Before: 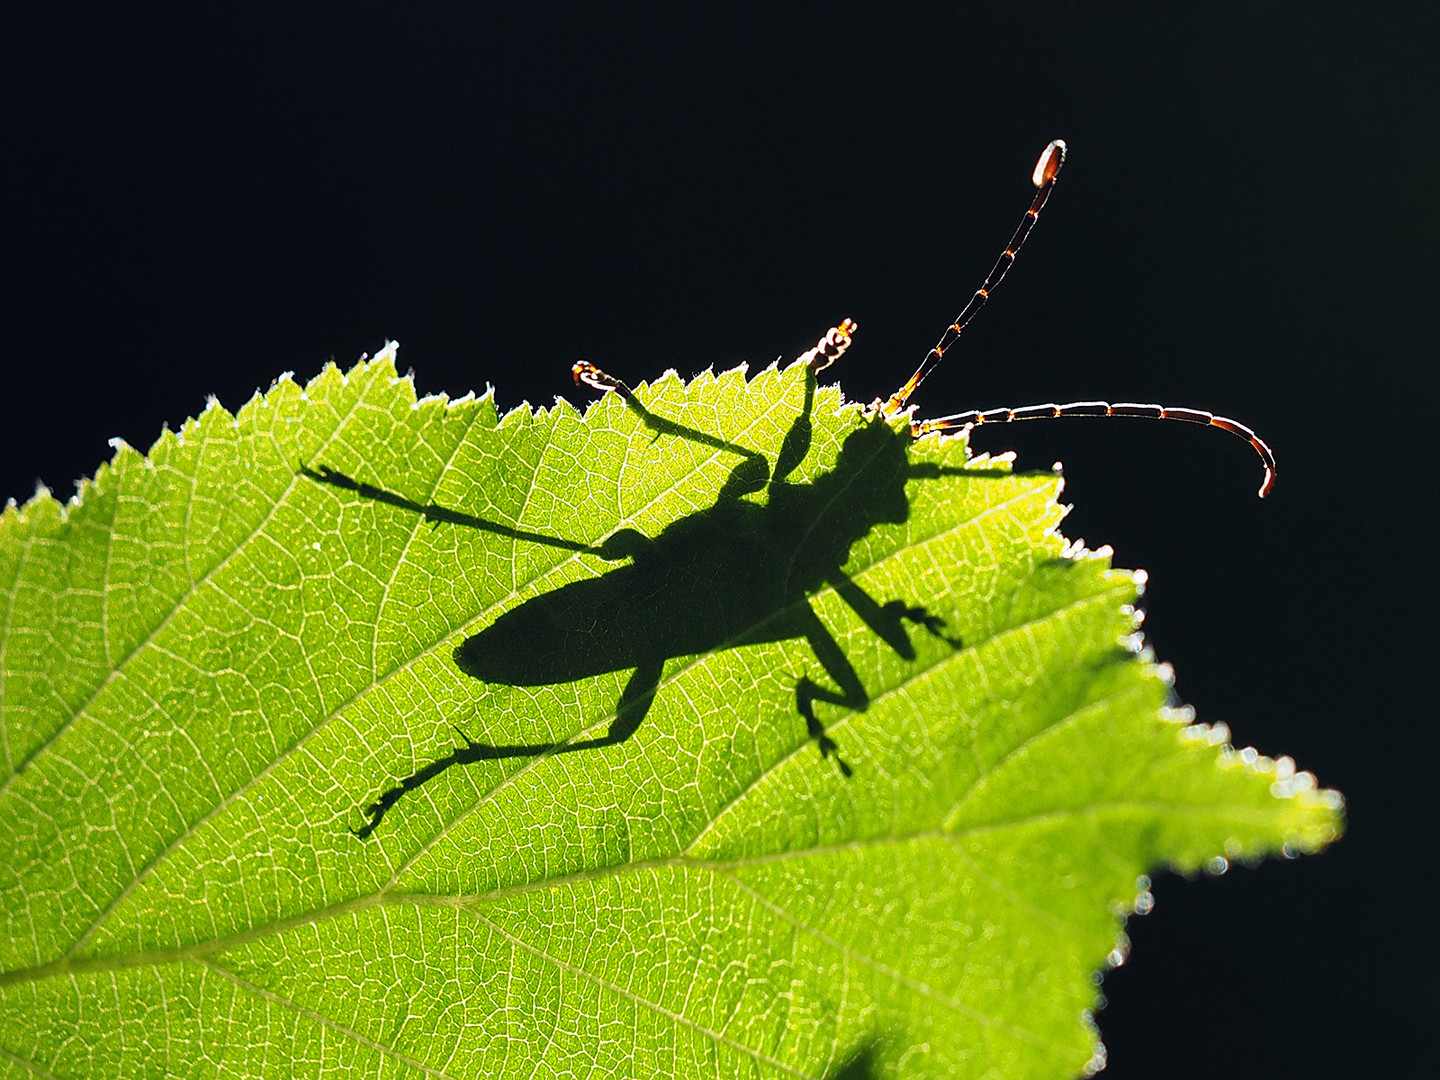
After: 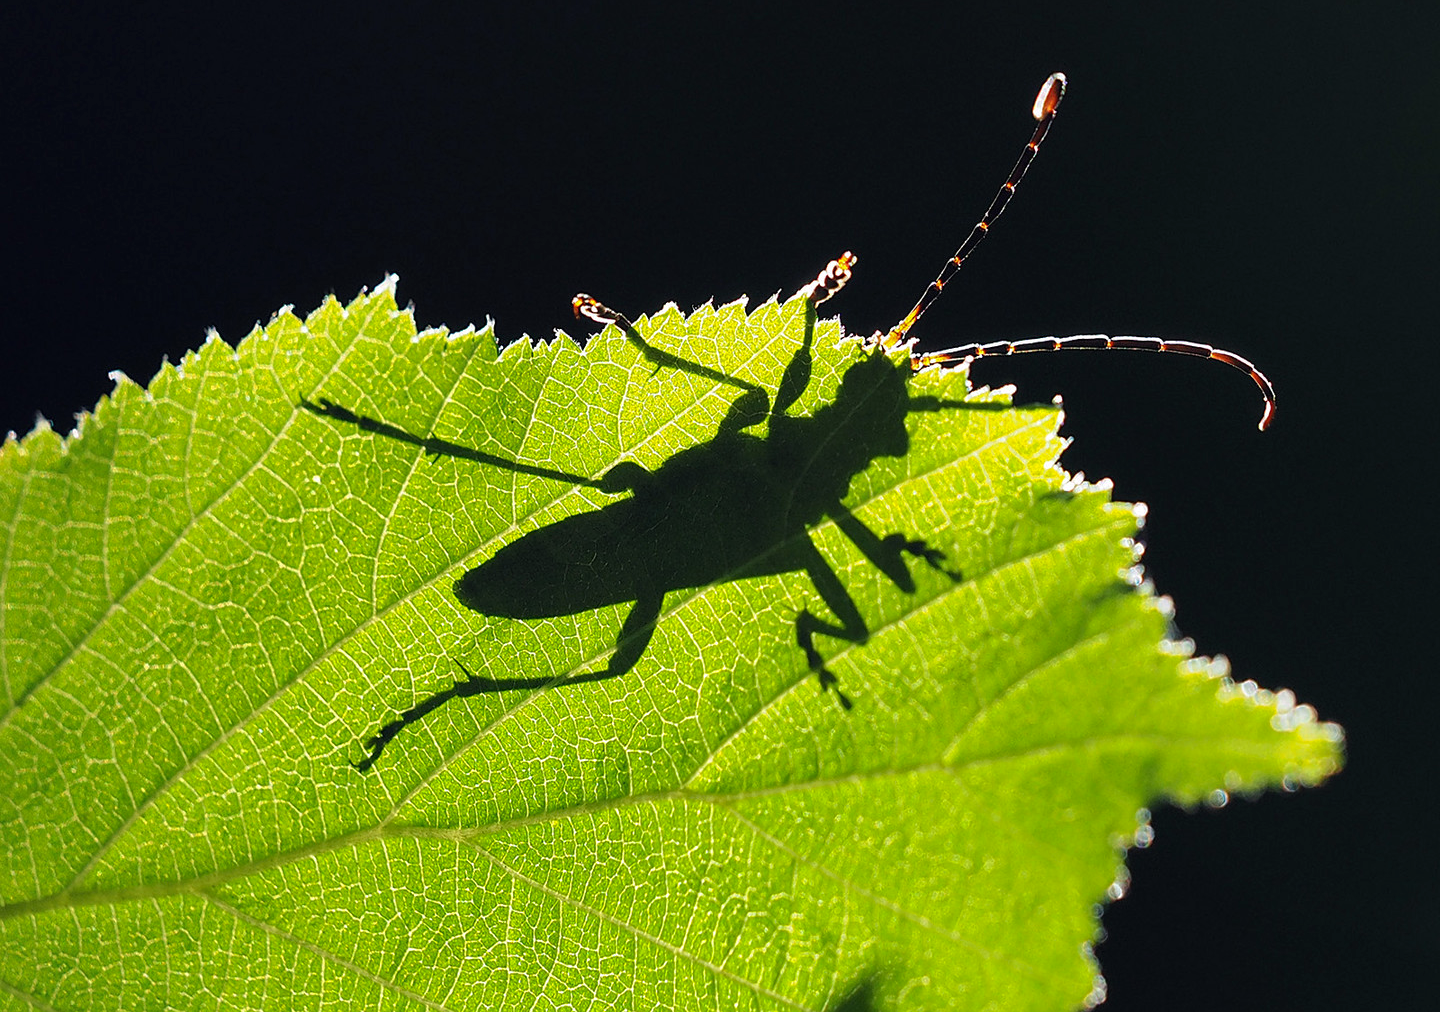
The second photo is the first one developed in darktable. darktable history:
crop and rotate: top 6.25%
shadows and highlights: shadows 10, white point adjustment 1, highlights -40
